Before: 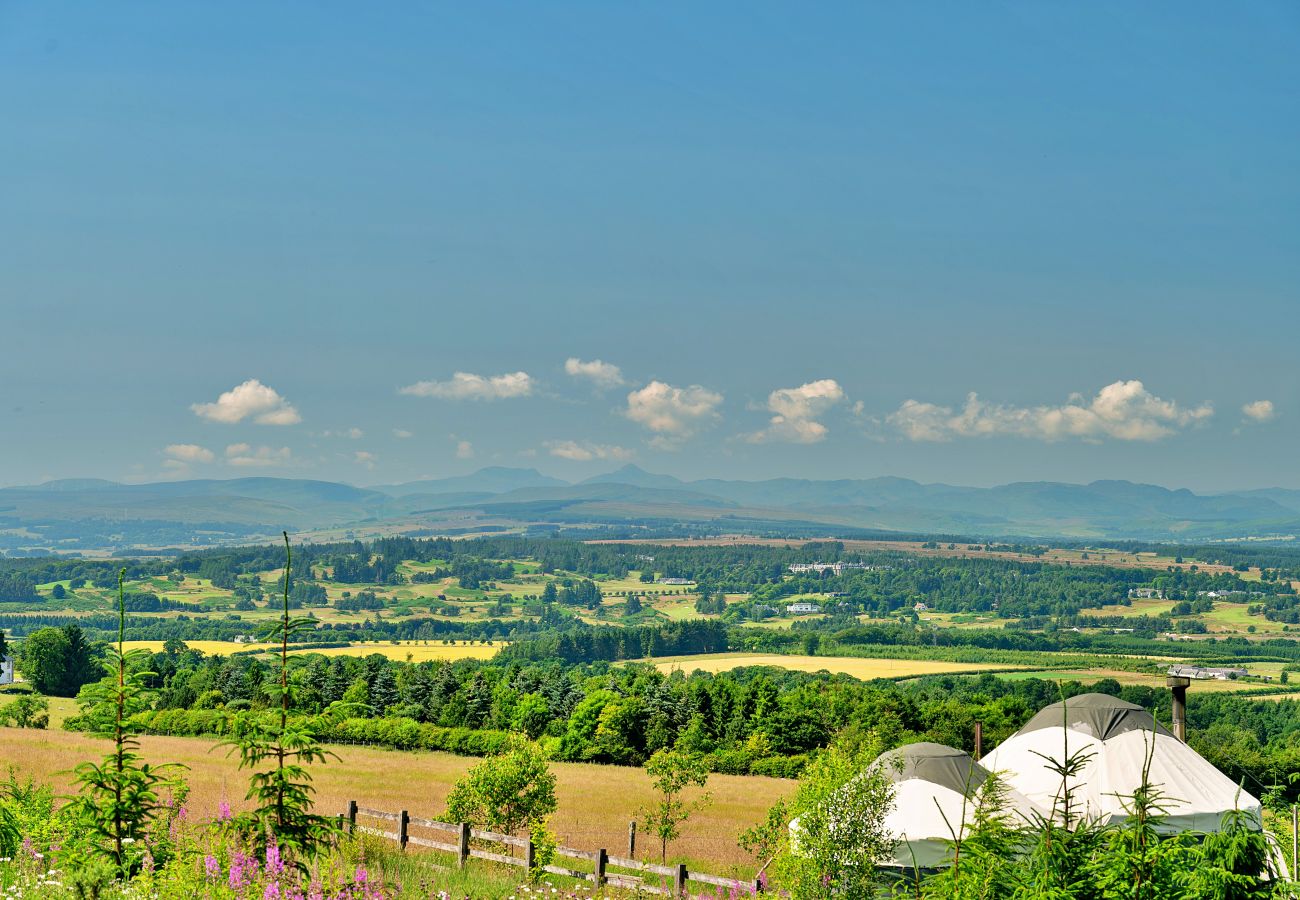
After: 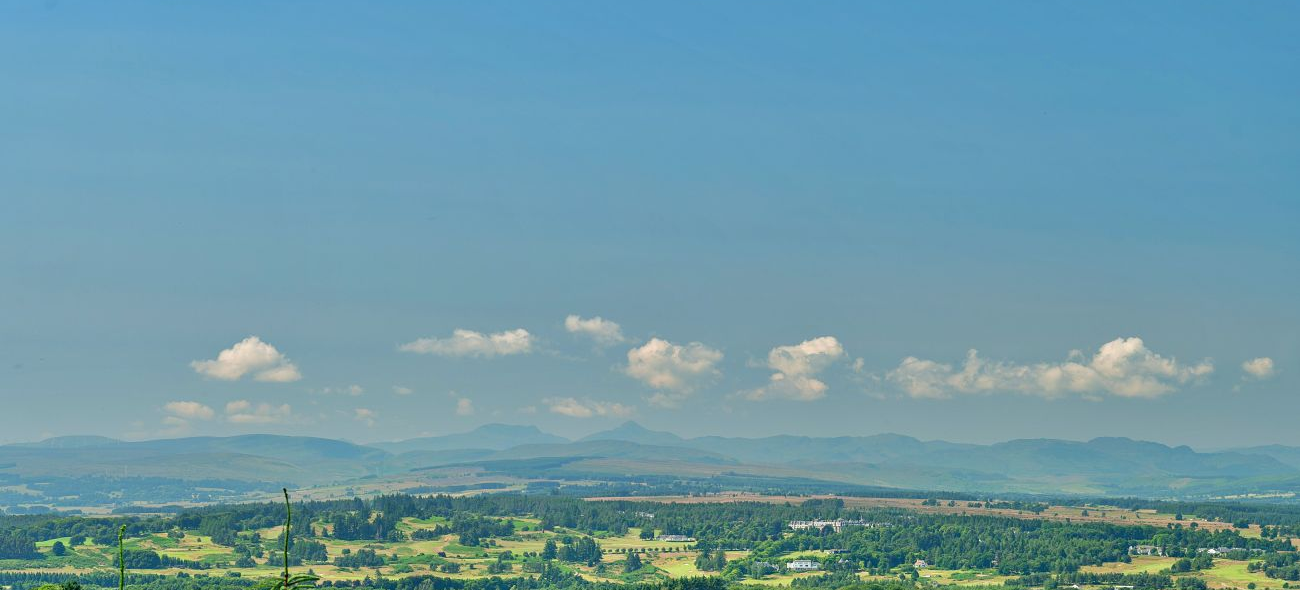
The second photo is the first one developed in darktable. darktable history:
exposure: exposure 0.014 EV, compensate highlight preservation false
crop and rotate: top 4.848%, bottom 29.503%
